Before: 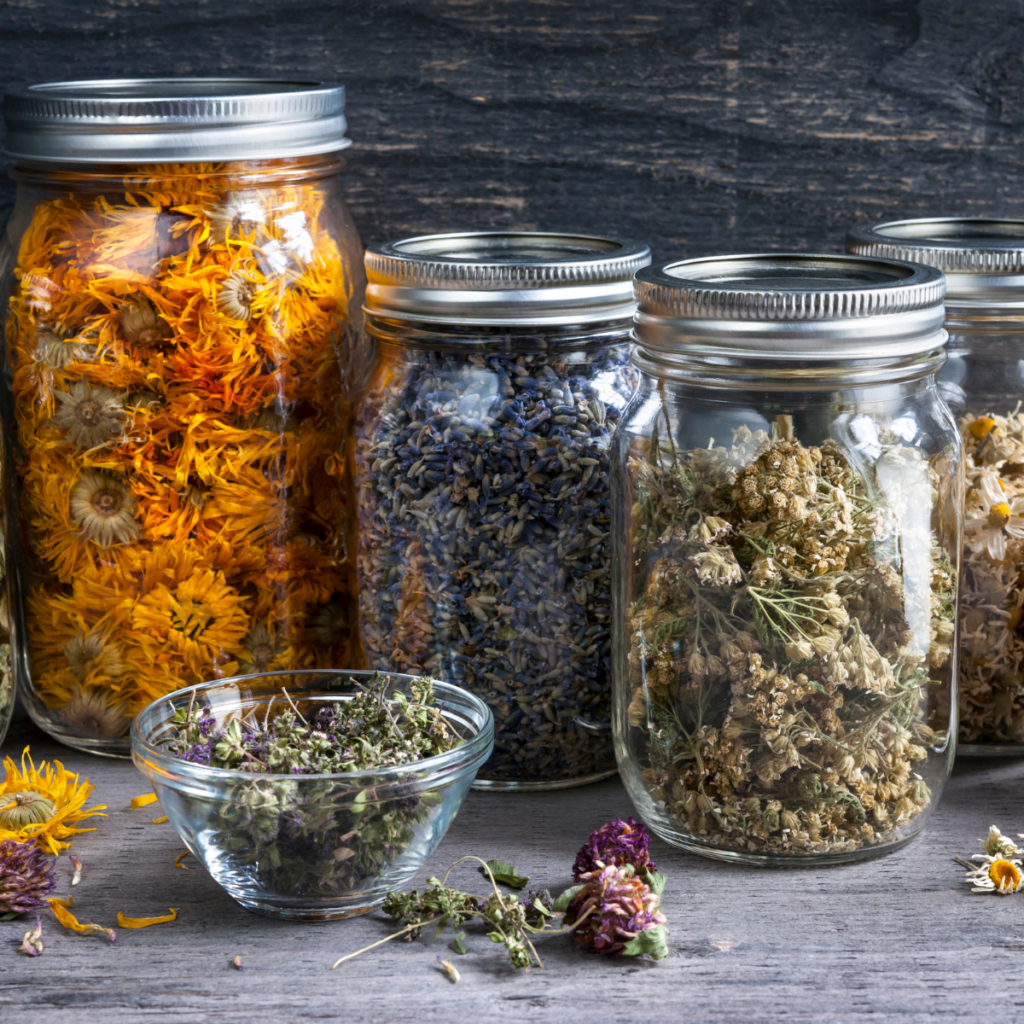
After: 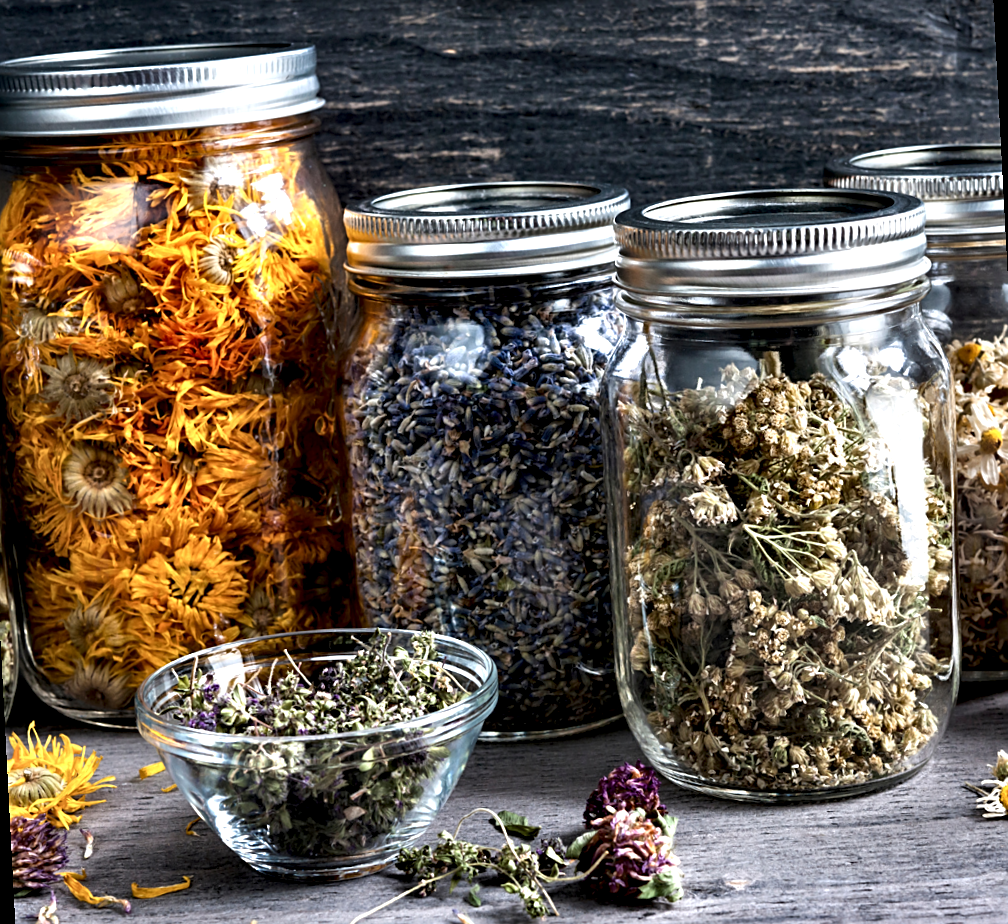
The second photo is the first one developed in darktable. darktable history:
sharpen: on, module defaults
contrast equalizer: octaves 7, y [[0.609, 0.611, 0.615, 0.613, 0.607, 0.603], [0.504, 0.498, 0.496, 0.499, 0.506, 0.516], [0 ×6], [0 ×6], [0 ×6]]
rotate and perspective: rotation -3°, crop left 0.031, crop right 0.968, crop top 0.07, crop bottom 0.93
